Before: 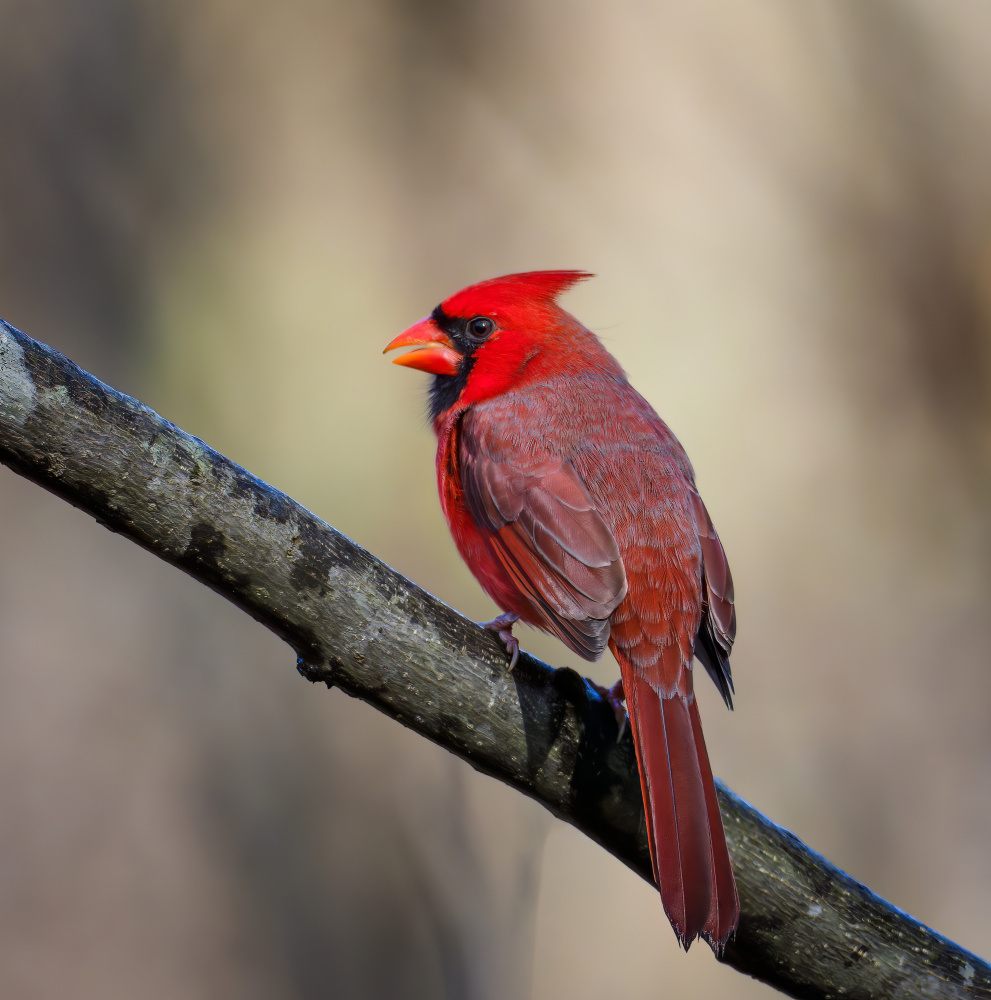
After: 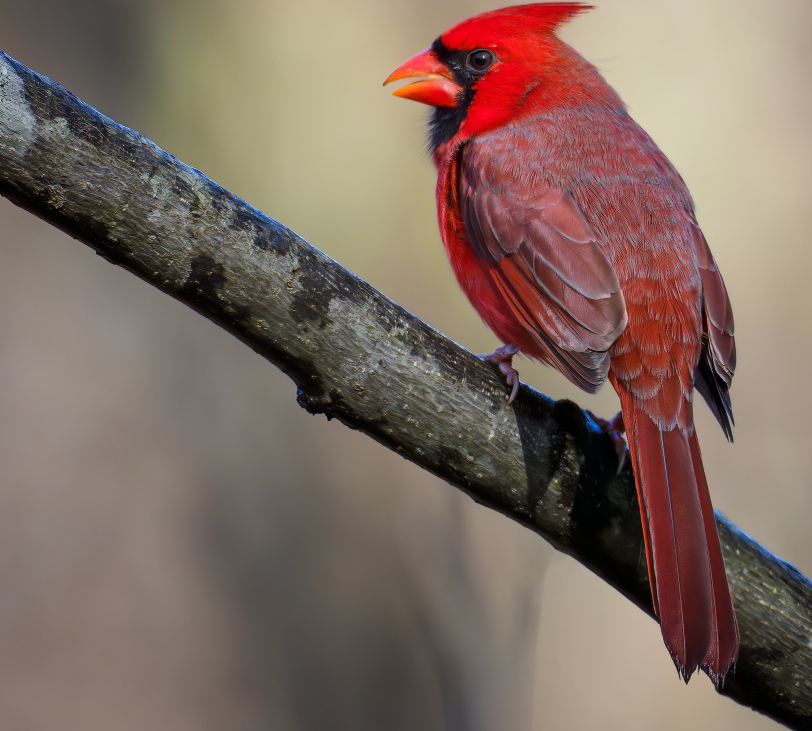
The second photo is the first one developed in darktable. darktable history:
crop: top 26.831%, right 18%
